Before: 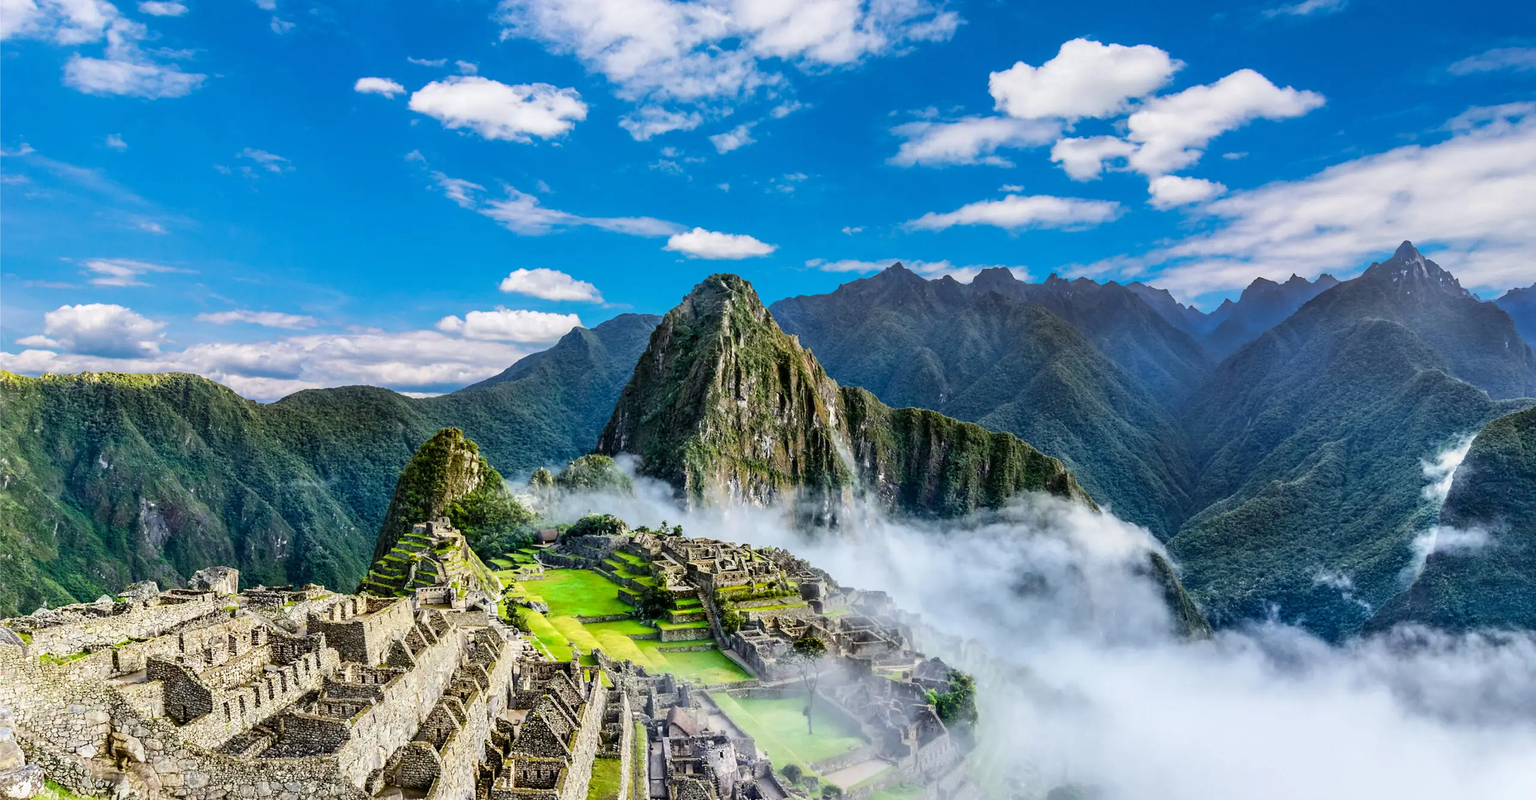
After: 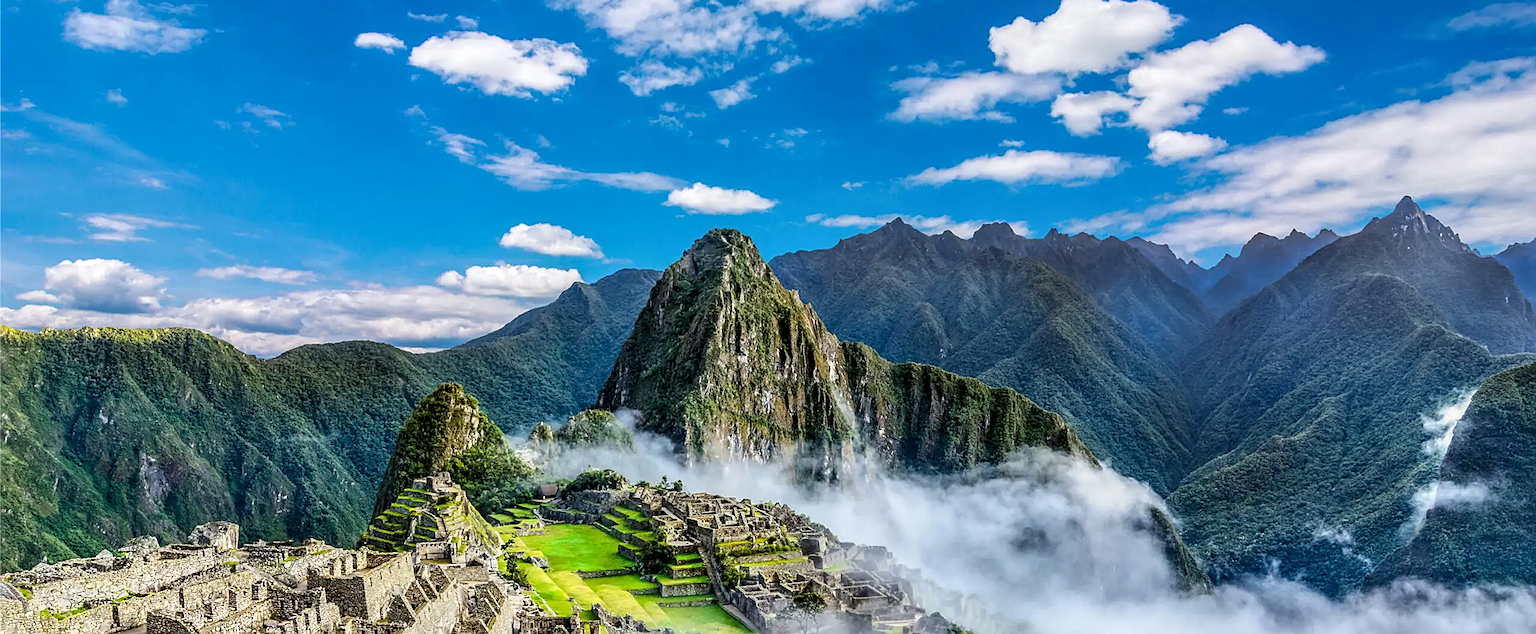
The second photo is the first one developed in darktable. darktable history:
local contrast: on, module defaults
crop and rotate: top 5.664%, bottom 14.899%
sharpen: on, module defaults
